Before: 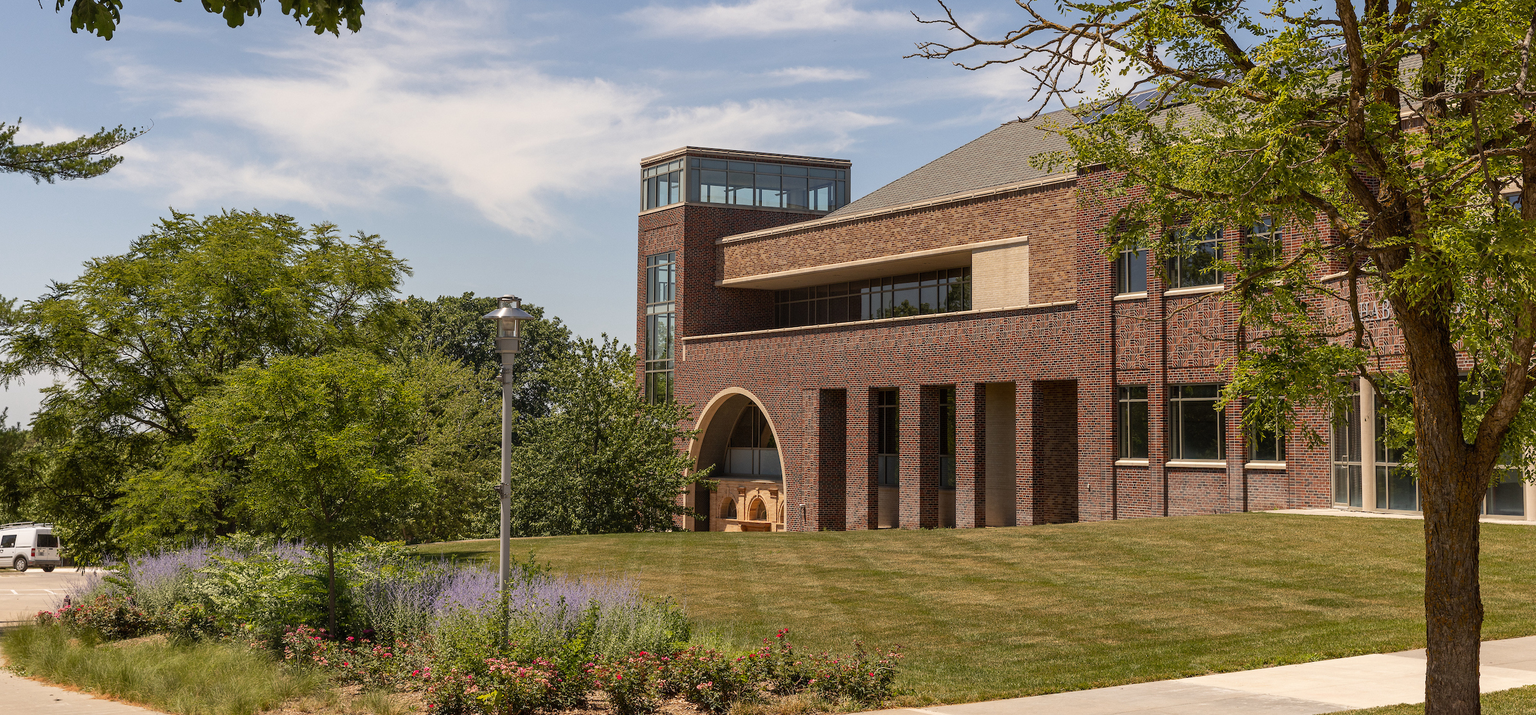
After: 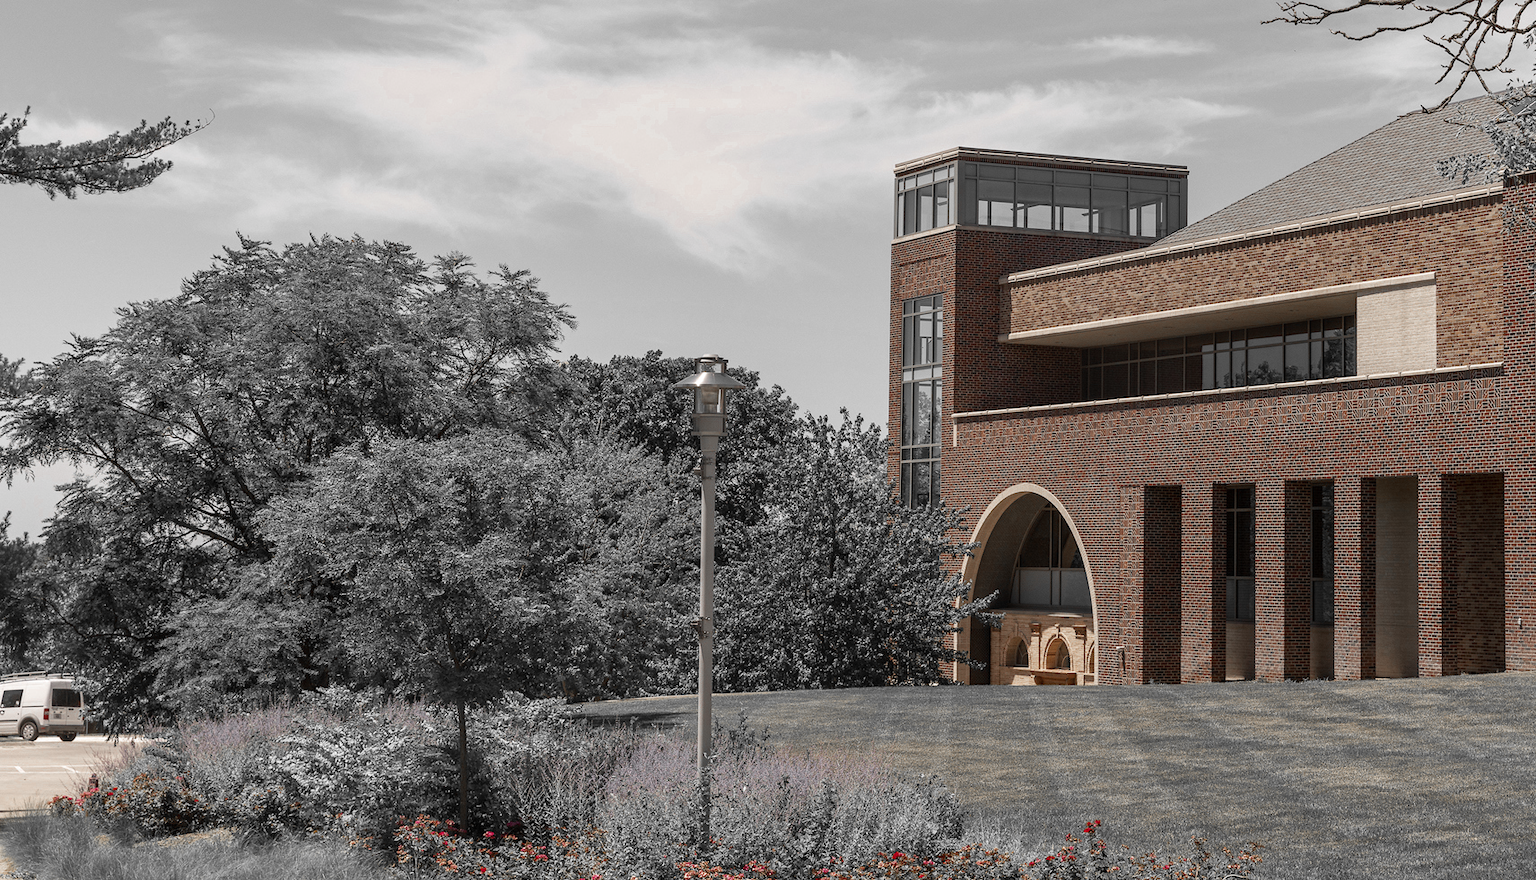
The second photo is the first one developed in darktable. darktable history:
shadows and highlights: radius 334.93, shadows 63.48, highlights 6.06, compress 87.7%, highlights color adjustment 39.73%, soften with gaussian
contrast brightness saturation: contrast 0.06, brightness -0.01, saturation -0.23
bloom: size 15%, threshold 97%, strength 7%
crop: top 5.803%, right 27.864%, bottom 5.804%
tone equalizer: on, module defaults
color zones: curves: ch0 [(0, 0.497) (0.096, 0.361) (0.221, 0.538) (0.429, 0.5) (0.571, 0.5) (0.714, 0.5) (0.857, 0.5) (1, 0.497)]; ch1 [(0, 0.5) (0.143, 0.5) (0.257, -0.002) (0.429, 0.04) (0.571, -0.001) (0.714, -0.015) (0.857, 0.024) (1, 0.5)]
